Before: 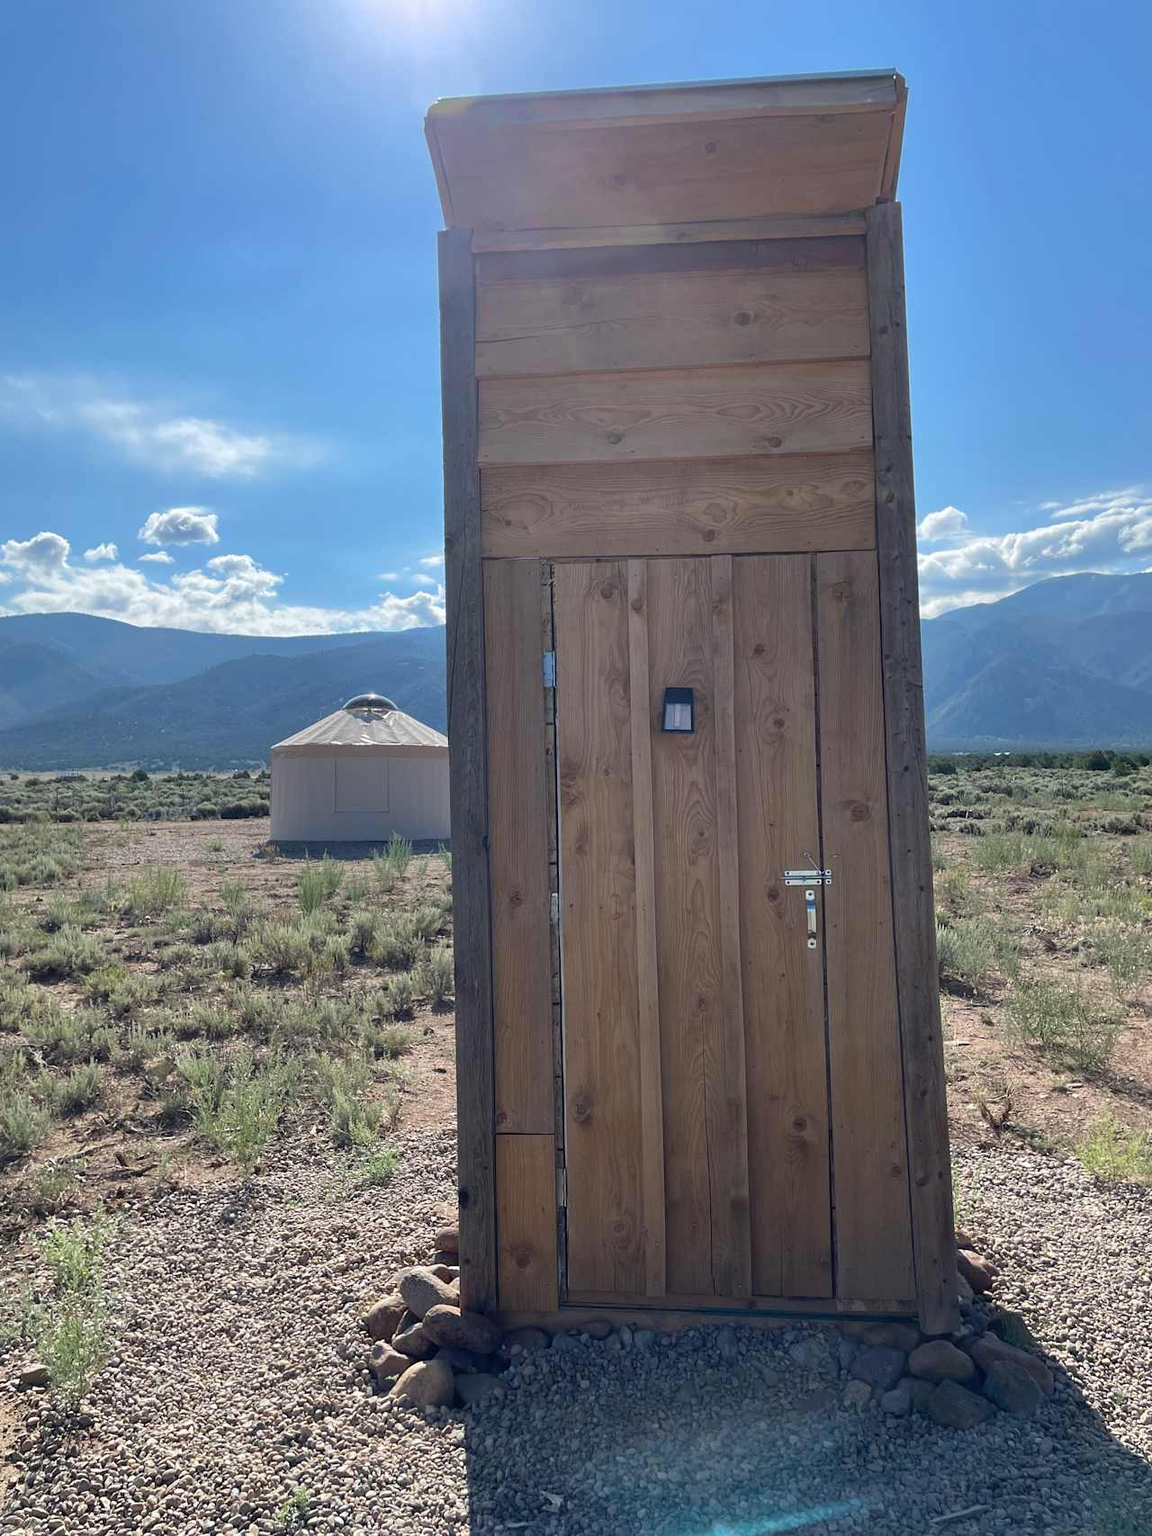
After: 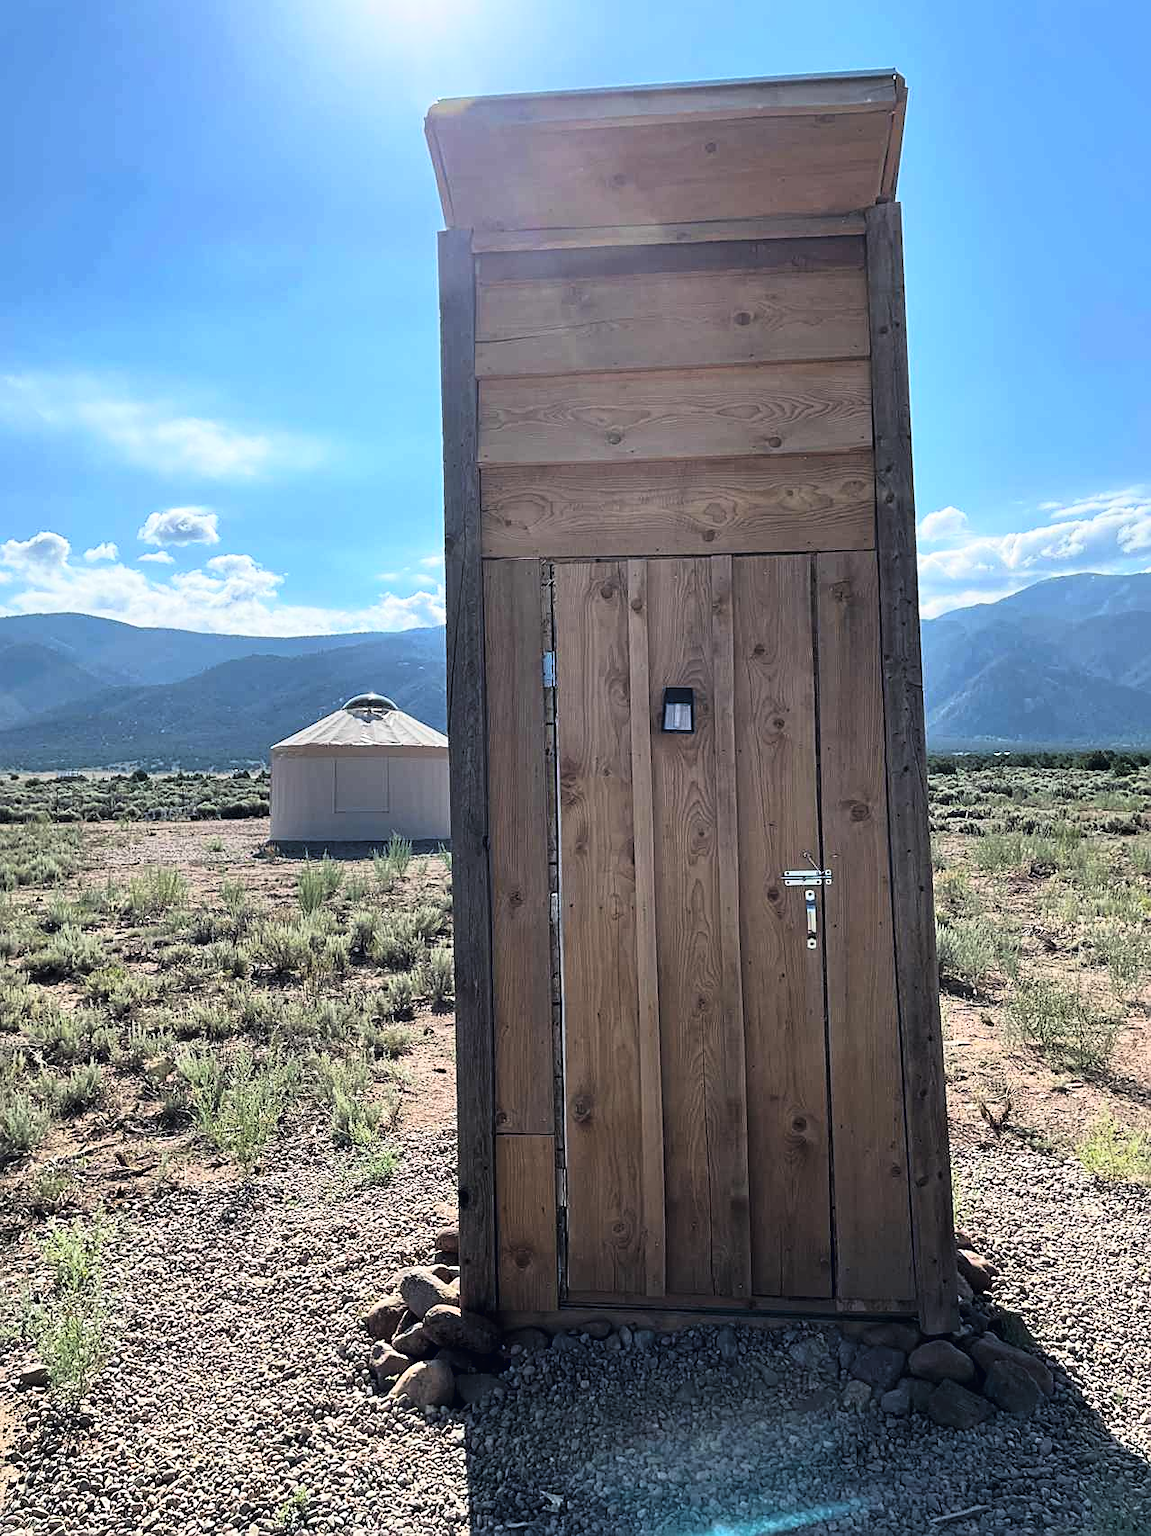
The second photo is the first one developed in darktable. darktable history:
sharpen: on, module defaults
tone curve: curves: ch0 [(0.016, 0.011) (0.084, 0.026) (0.469, 0.508) (0.721, 0.862) (1, 1)], color space Lab, linked channels, preserve colors none
